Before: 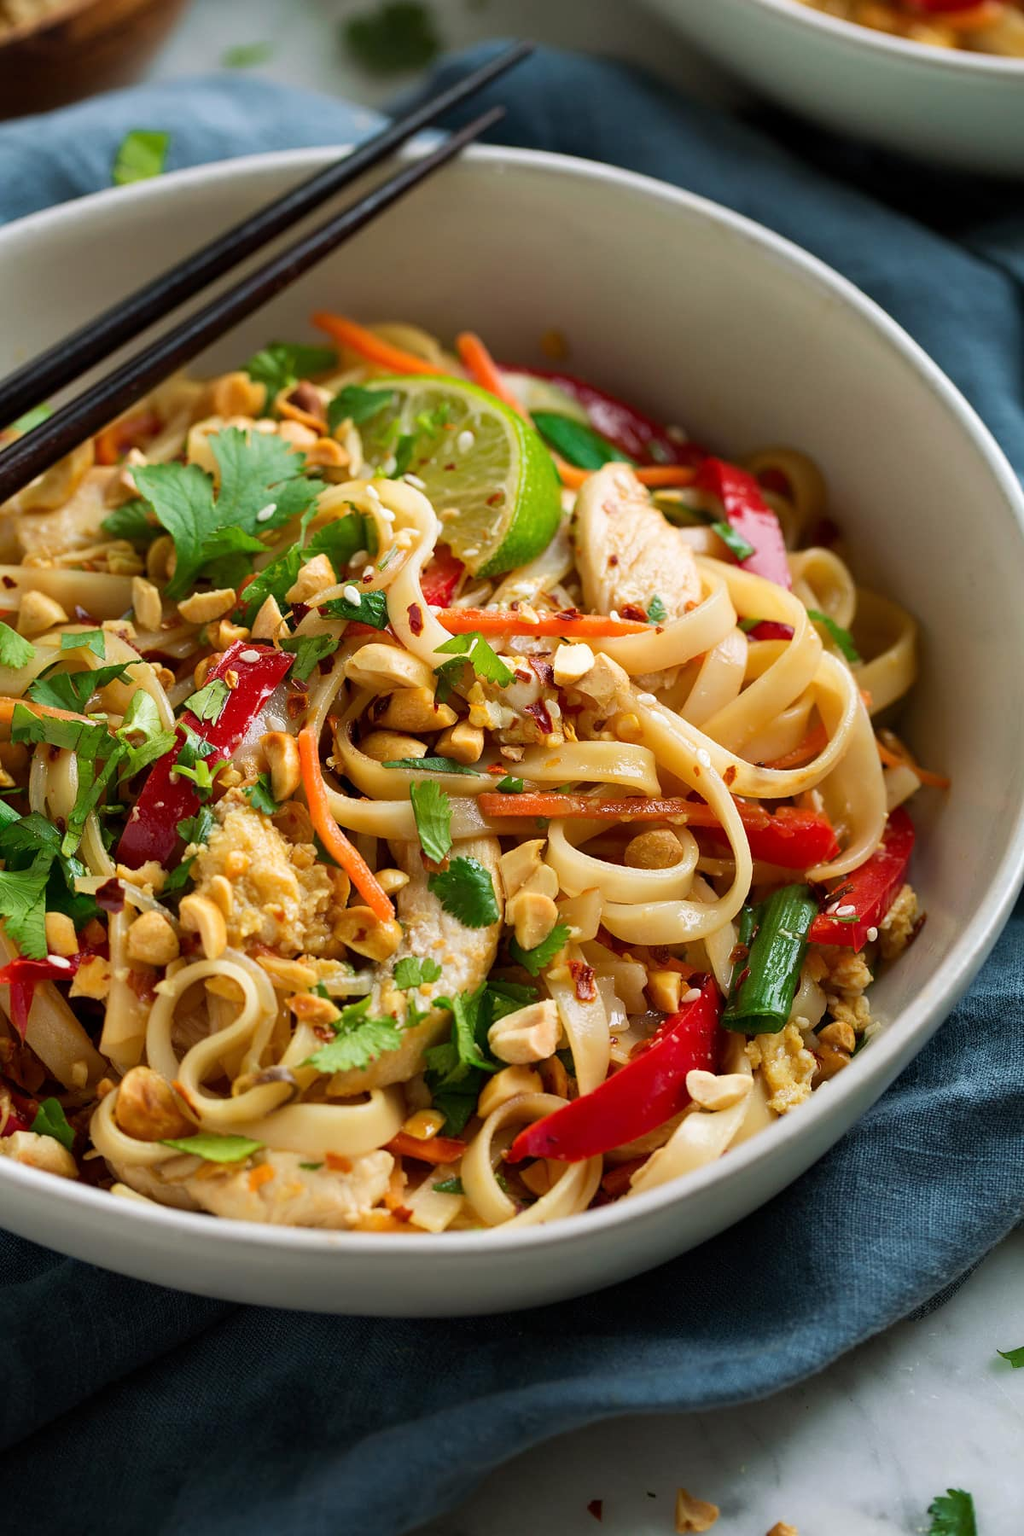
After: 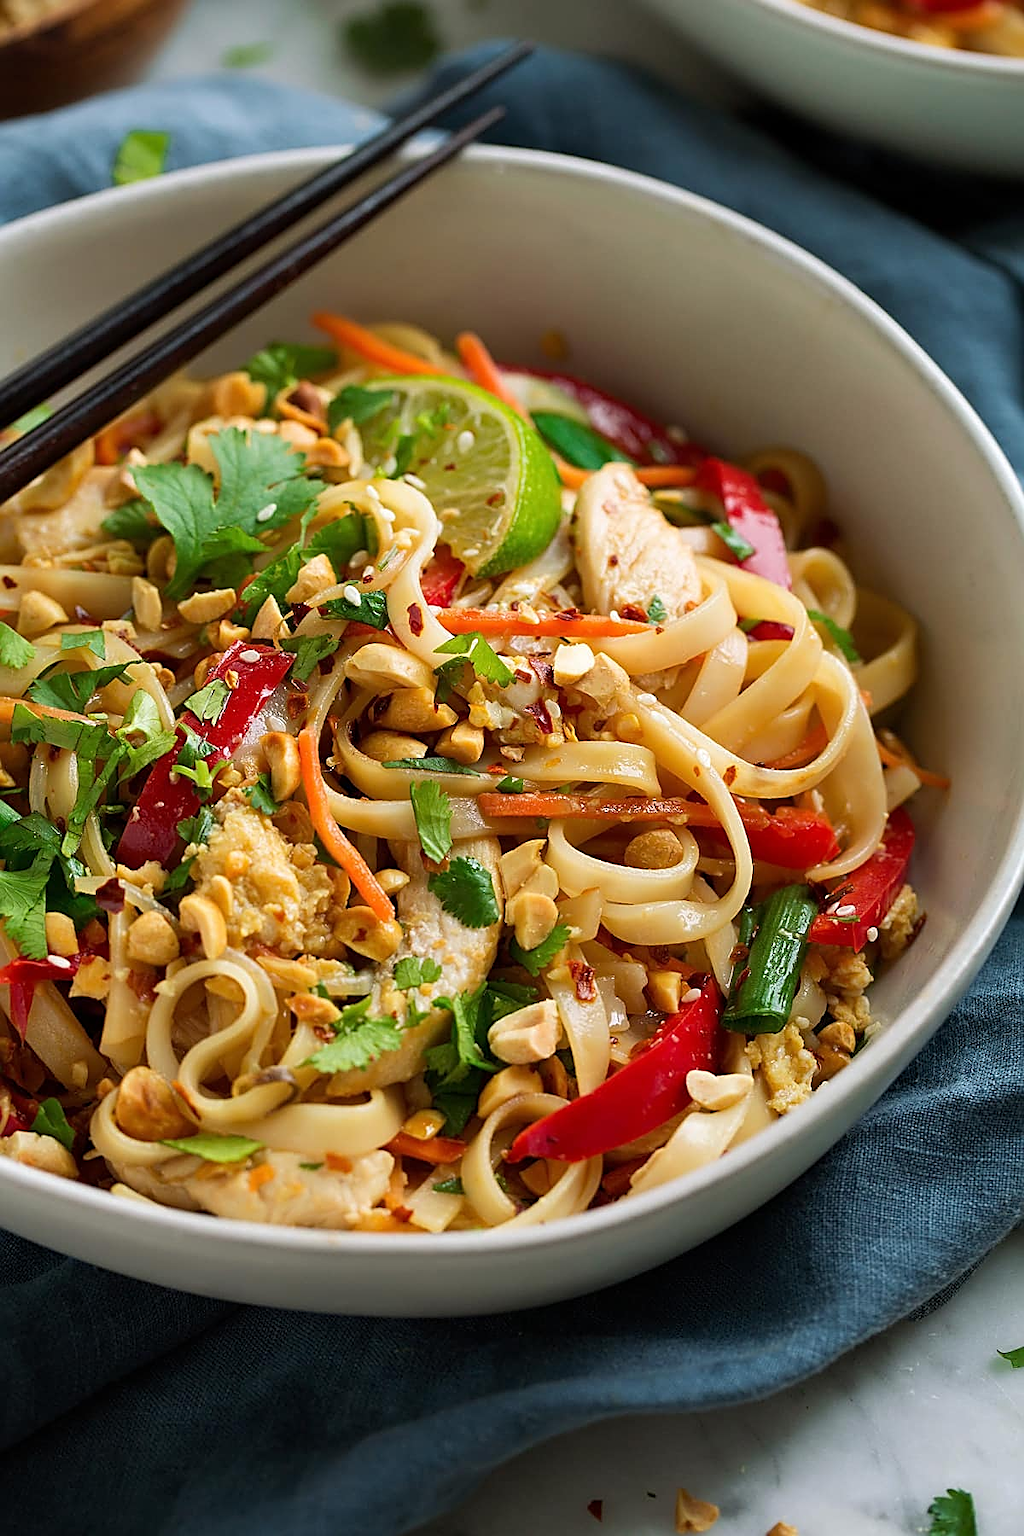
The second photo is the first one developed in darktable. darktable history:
sharpen: amount 0.739
